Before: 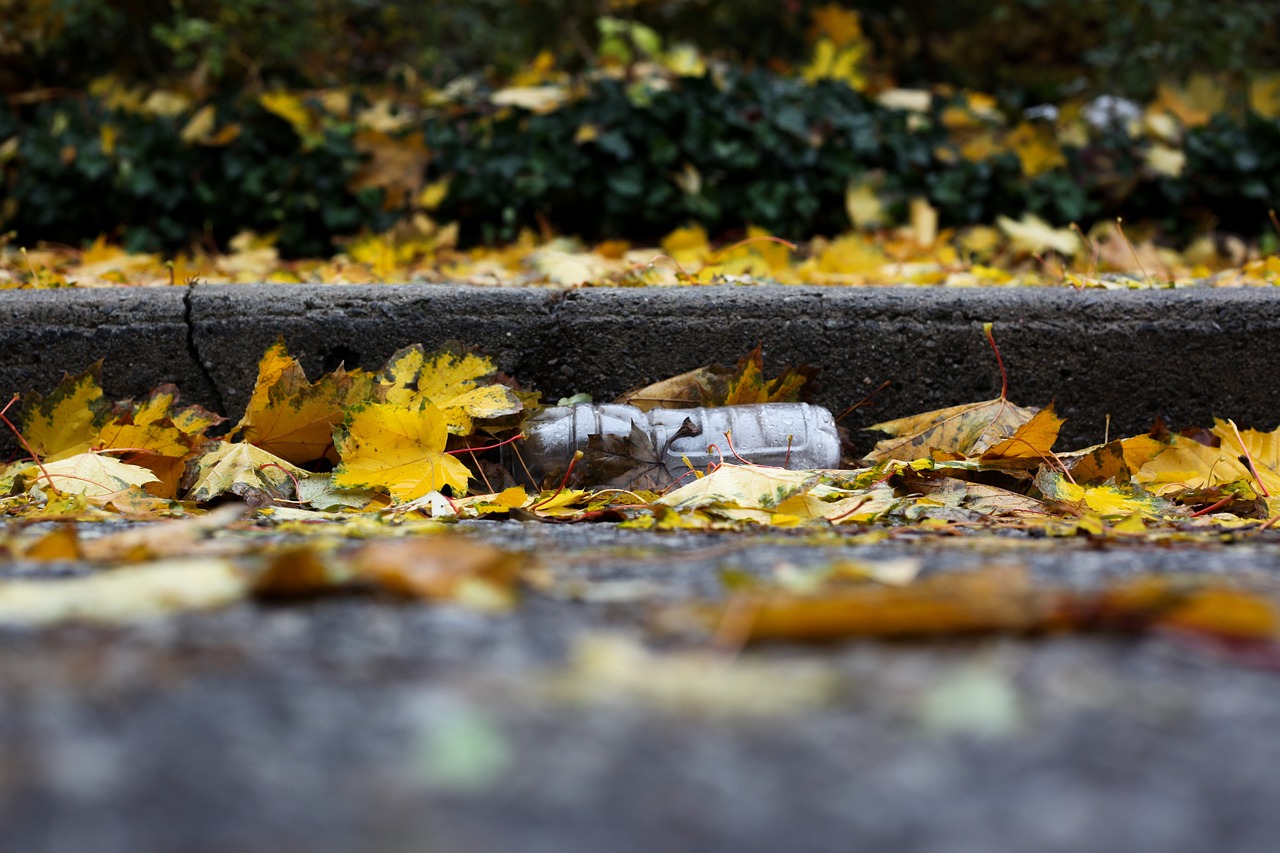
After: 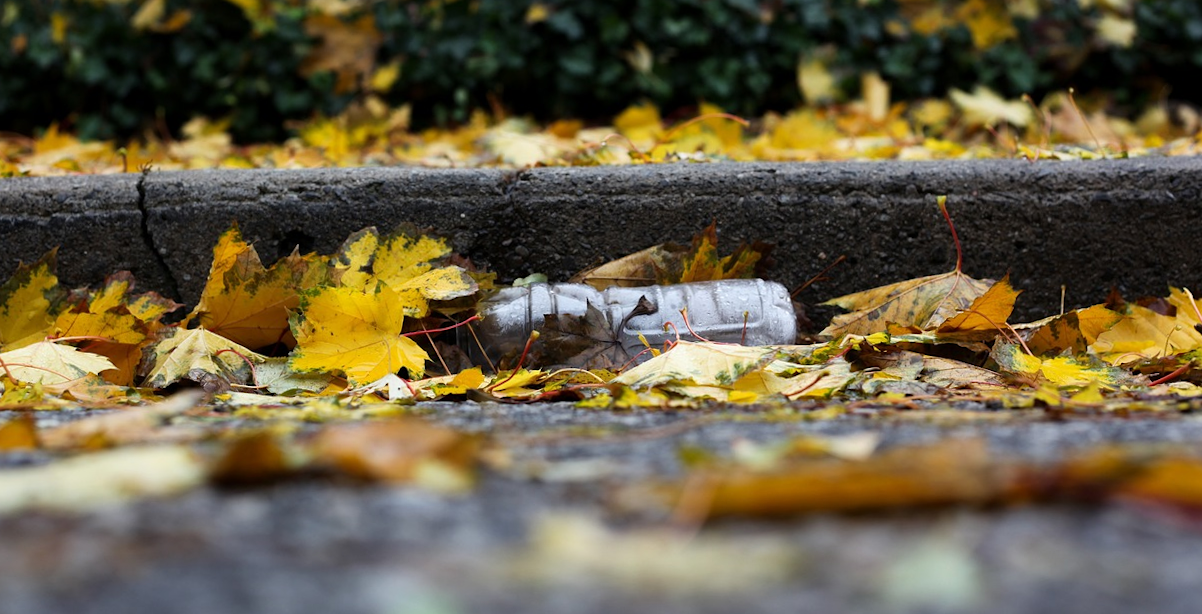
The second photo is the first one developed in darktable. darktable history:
crop and rotate: left 2.991%, top 13.302%, right 1.981%, bottom 12.636%
rotate and perspective: rotation -1°, crop left 0.011, crop right 0.989, crop top 0.025, crop bottom 0.975
